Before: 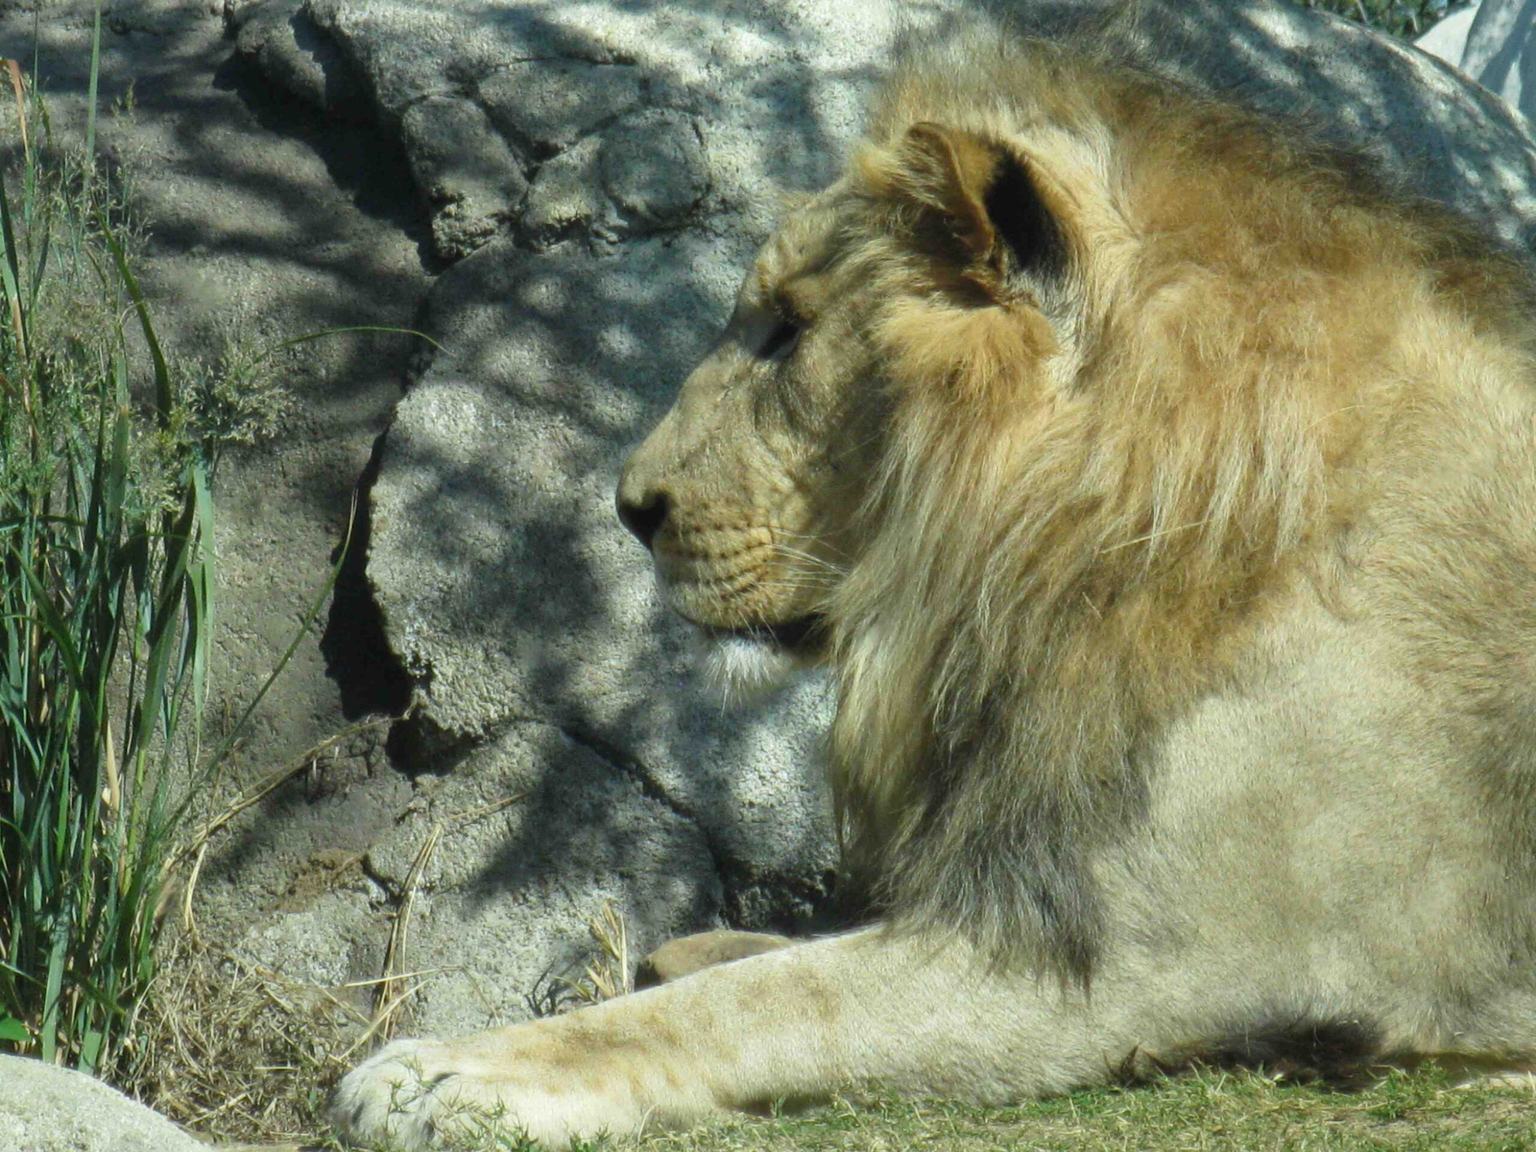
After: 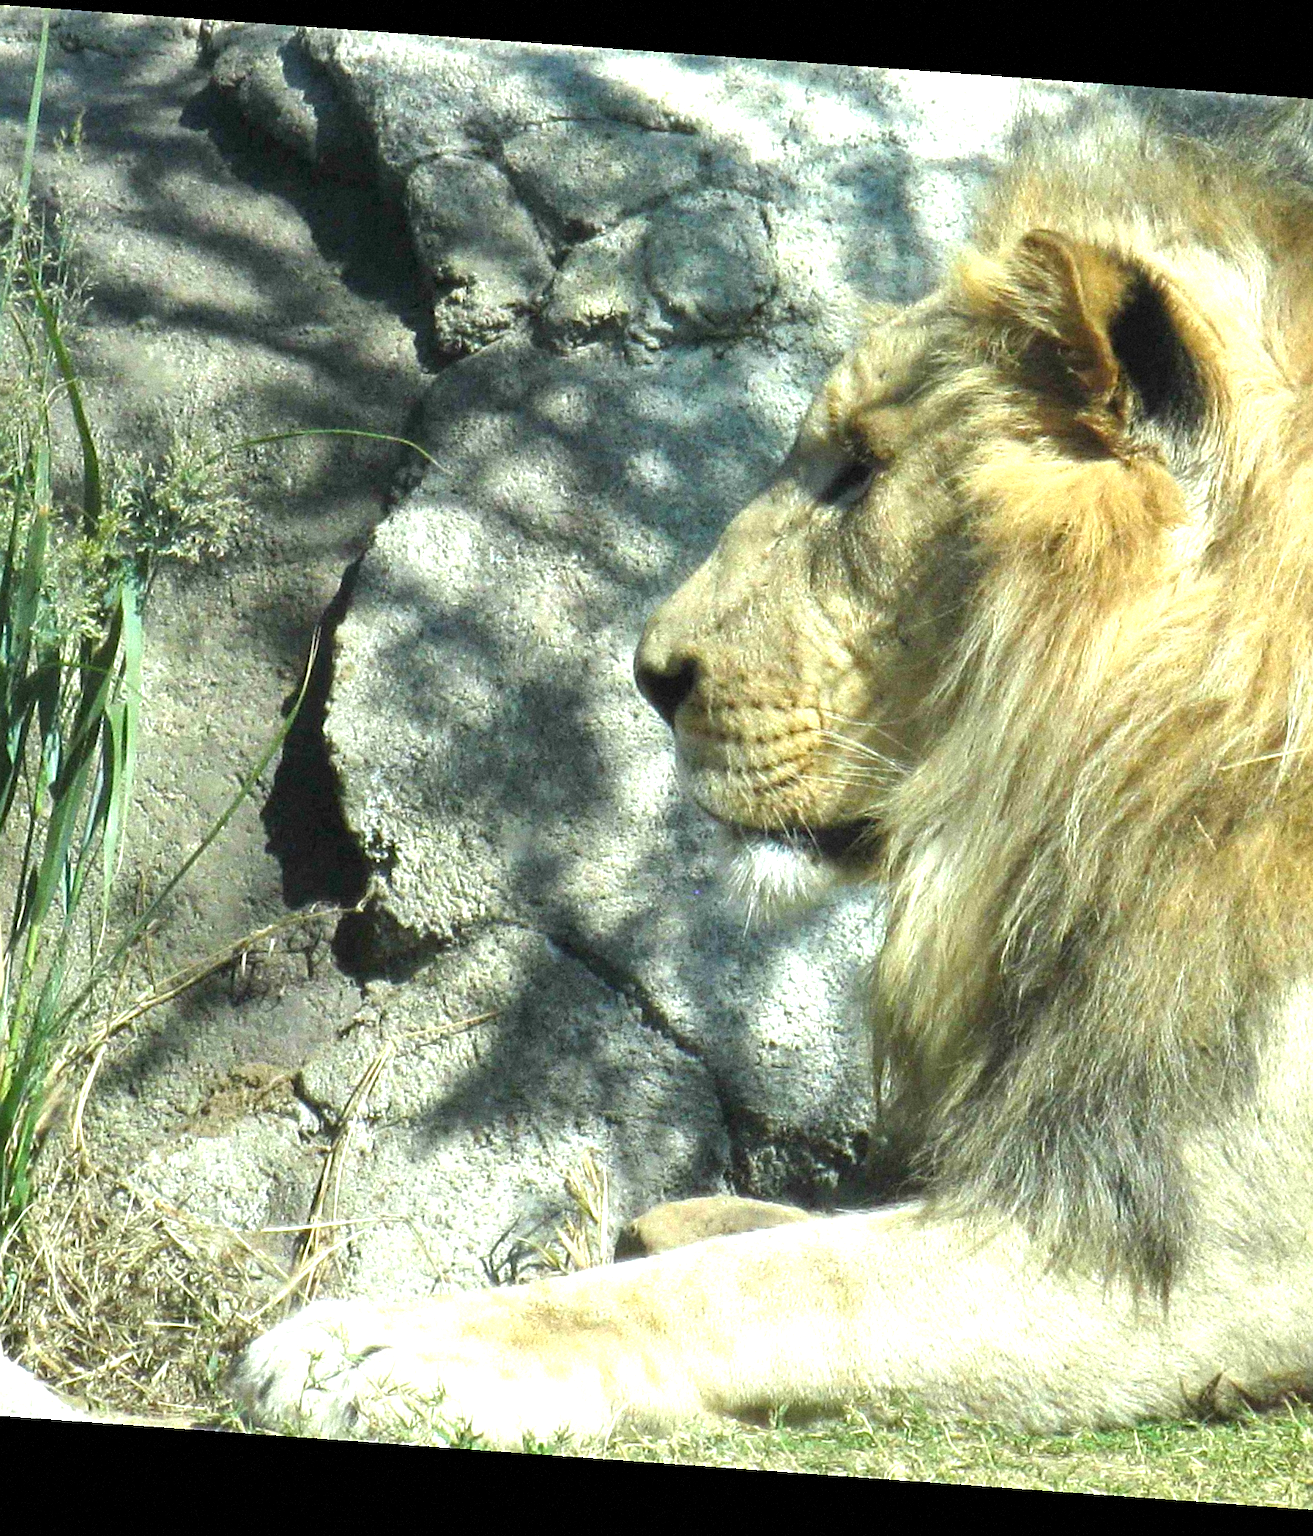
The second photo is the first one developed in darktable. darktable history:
exposure: black level correction 0.001, exposure 1.129 EV, compensate exposure bias true, compensate highlight preservation false
crop and rotate: left 8.786%, right 24.548%
grain: mid-tones bias 0%
rotate and perspective: rotation 4.1°, automatic cropping off
sharpen: on, module defaults
